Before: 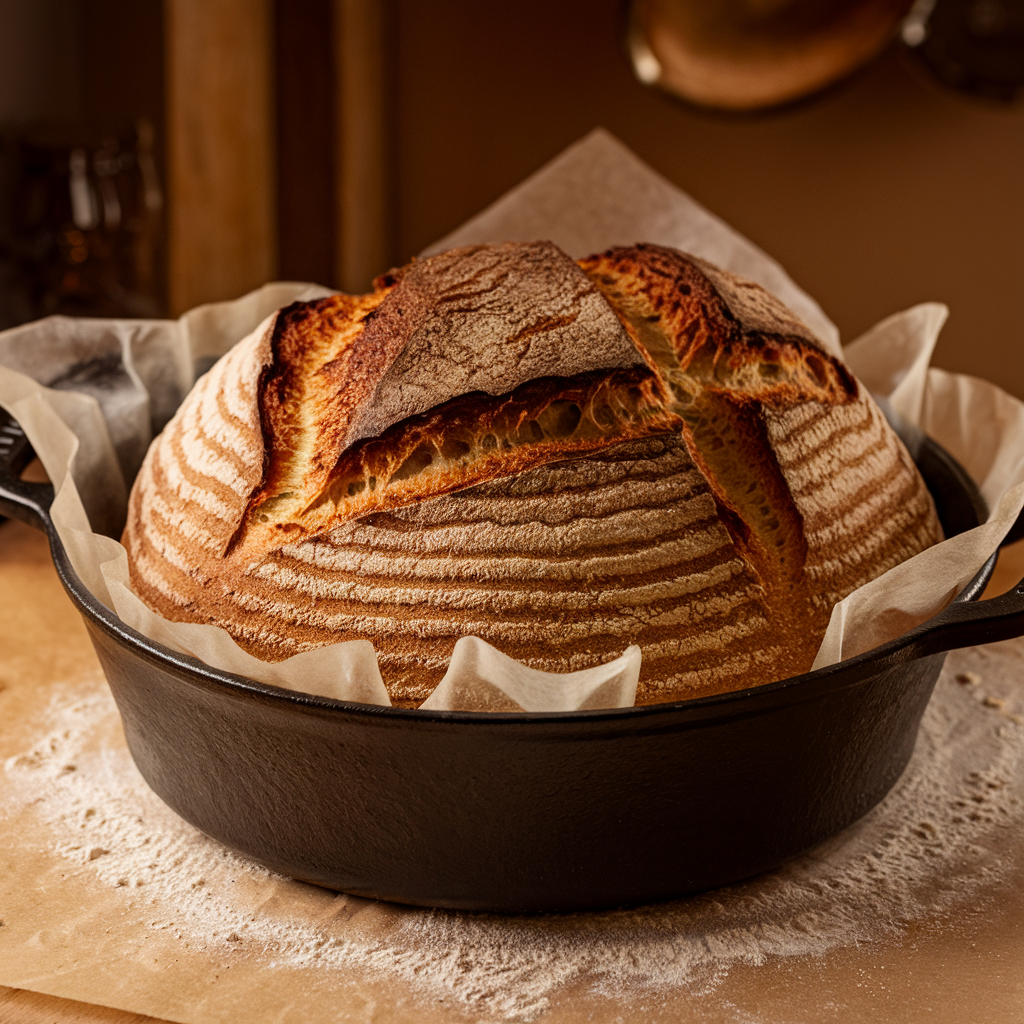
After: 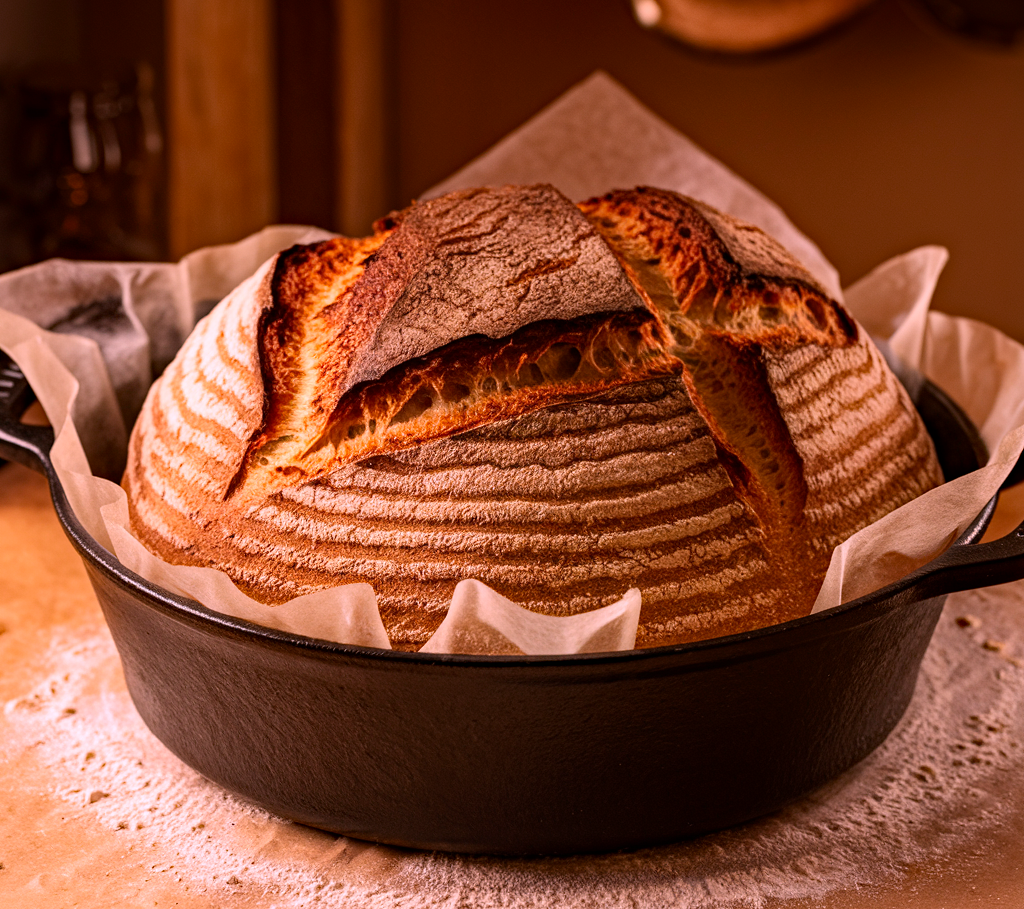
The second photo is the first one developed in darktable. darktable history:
crop and rotate: top 5.609%, bottom 5.609%
white balance: red 1.188, blue 1.11
contrast brightness saturation: contrast 0.08, saturation 0.02
haze removal: strength 0.29, distance 0.25, compatibility mode true, adaptive false
